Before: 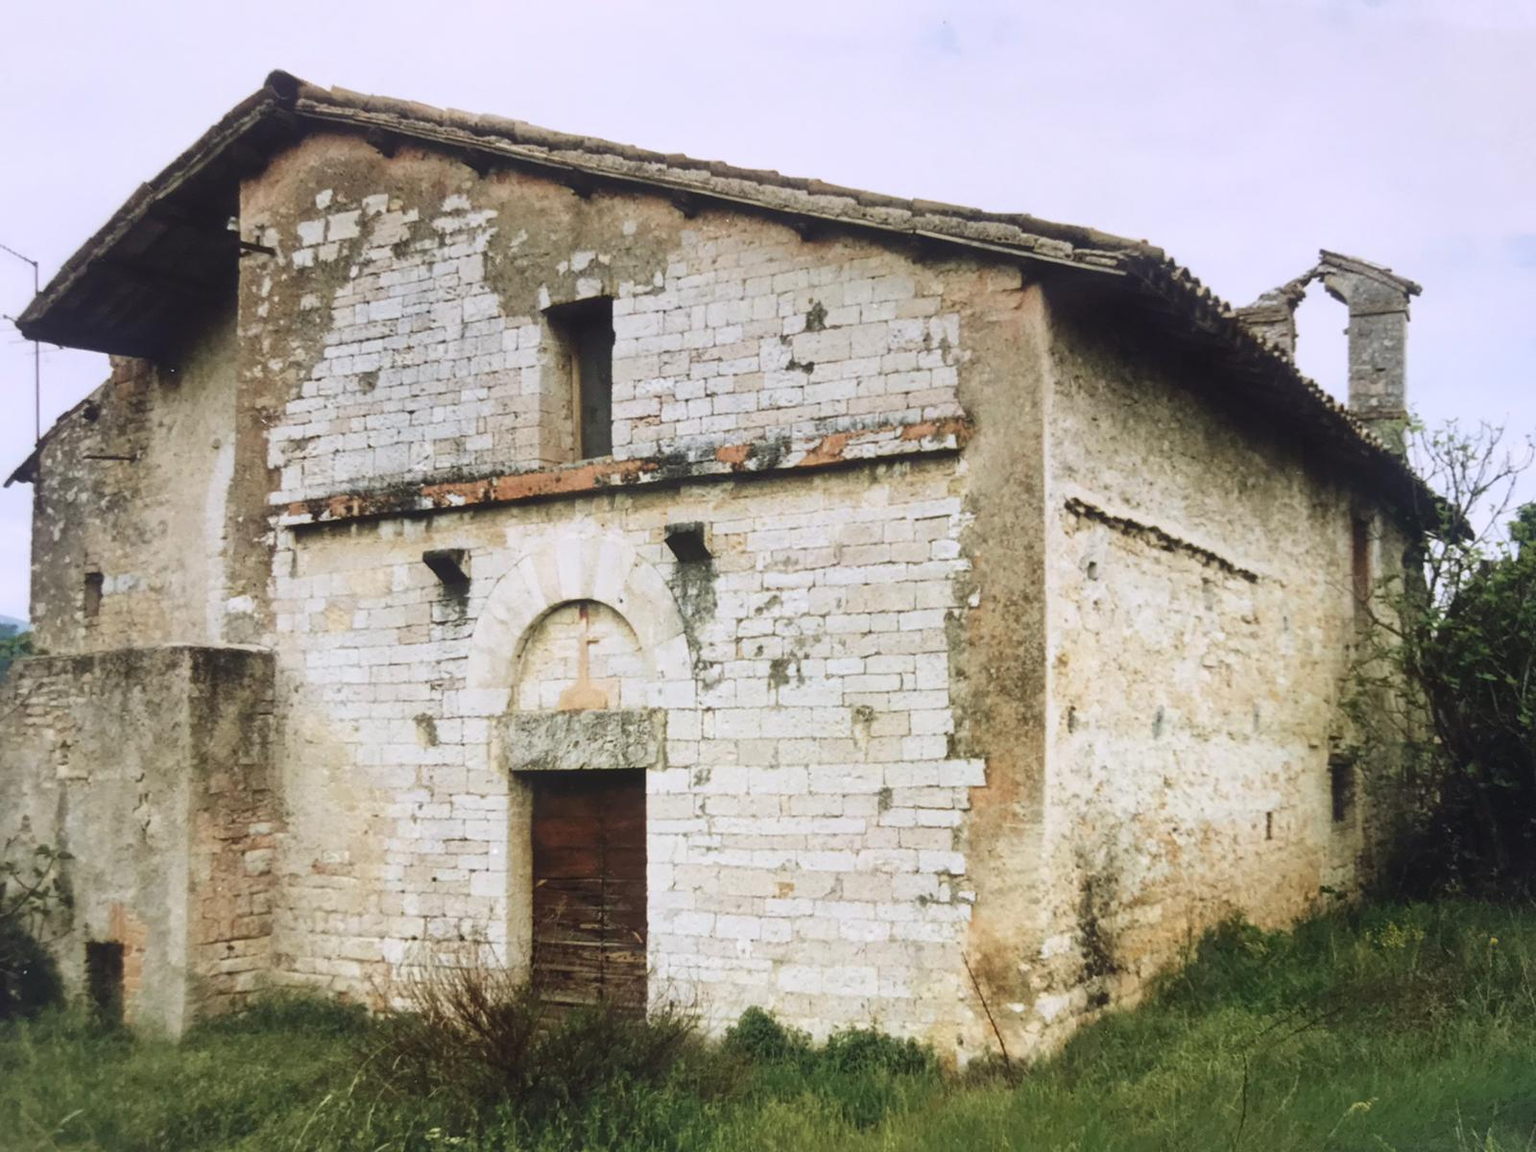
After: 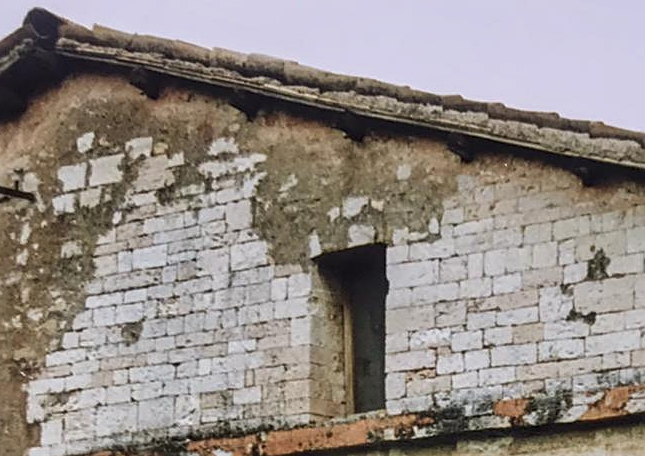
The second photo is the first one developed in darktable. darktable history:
shadows and highlights: radius 122, shadows 21.39, white point adjustment -9.7, highlights -15, soften with gaussian
sharpen: on, module defaults
local contrast: detail 142%
crop: left 15.778%, top 5.455%, right 43.907%, bottom 56.504%
